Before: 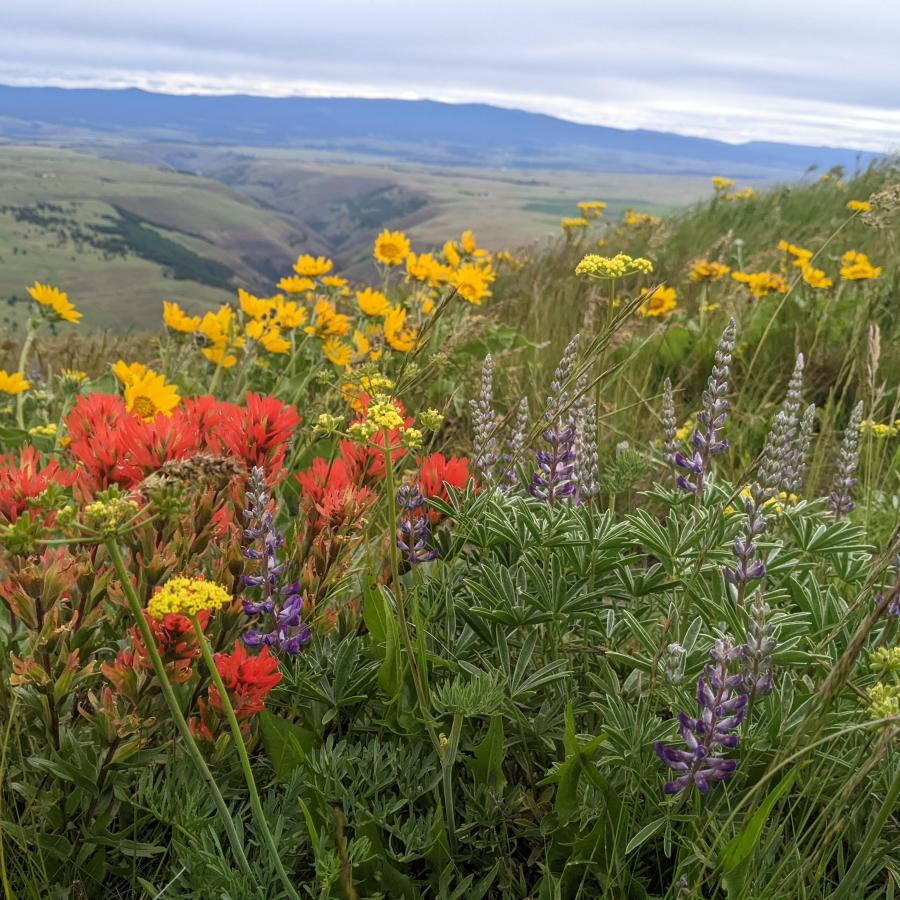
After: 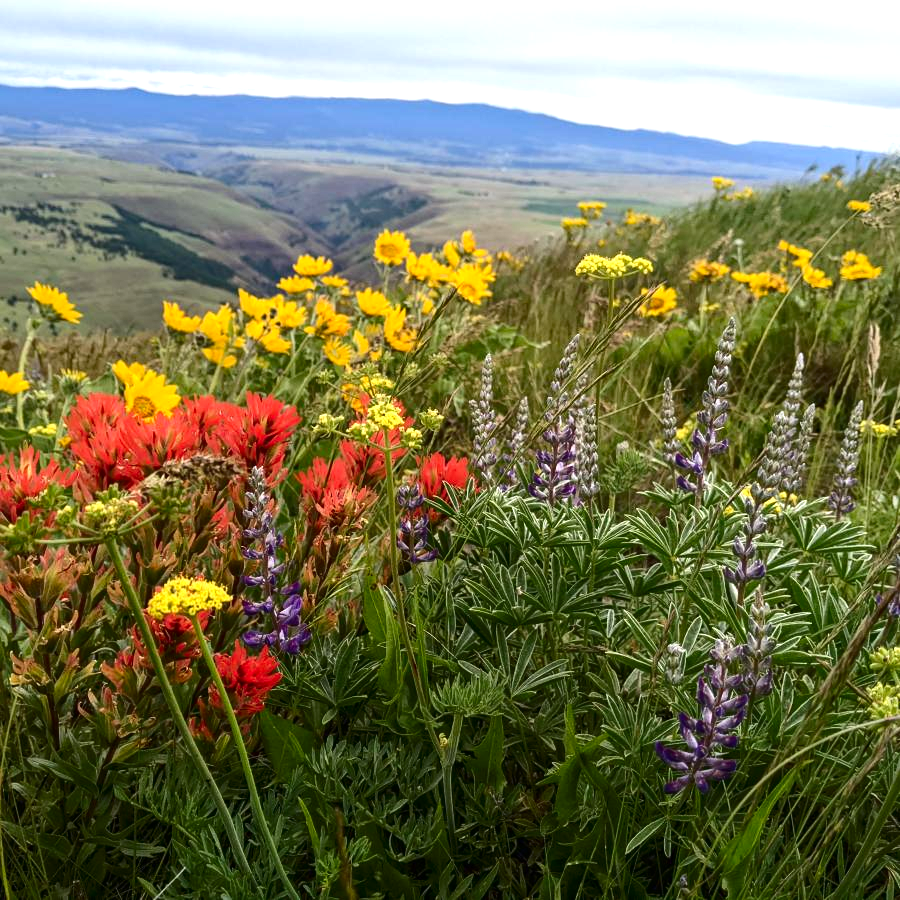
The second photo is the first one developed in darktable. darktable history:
exposure: exposure 0.604 EV, compensate highlight preservation false
haze removal: compatibility mode true, adaptive false
tone curve: curves: ch0 [(0, 0) (0.003, 0.006) (0.011, 0.007) (0.025, 0.01) (0.044, 0.015) (0.069, 0.023) (0.1, 0.031) (0.136, 0.045) (0.177, 0.066) (0.224, 0.098) (0.277, 0.139) (0.335, 0.194) (0.399, 0.254) (0.468, 0.346) (0.543, 0.45) (0.623, 0.56) (0.709, 0.667) (0.801, 0.78) (0.898, 0.891) (1, 1)], color space Lab, independent channels, preserve colors none
